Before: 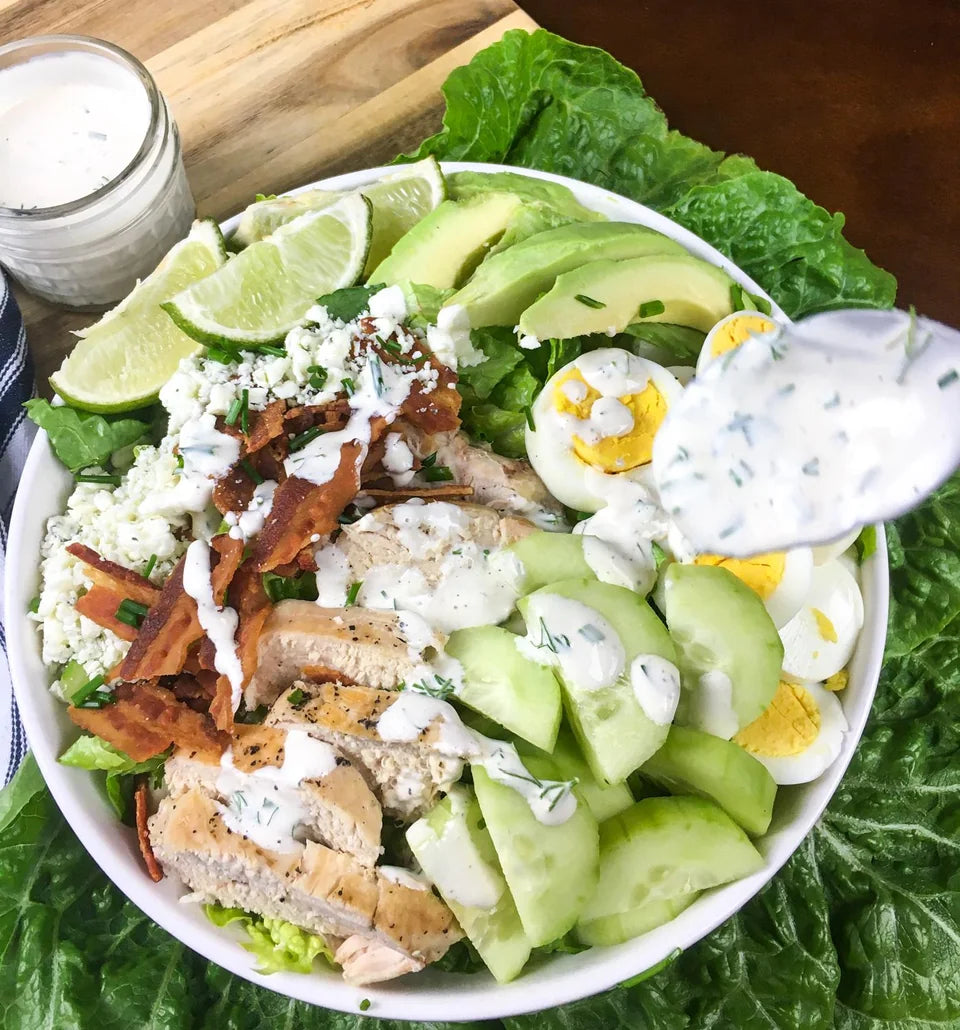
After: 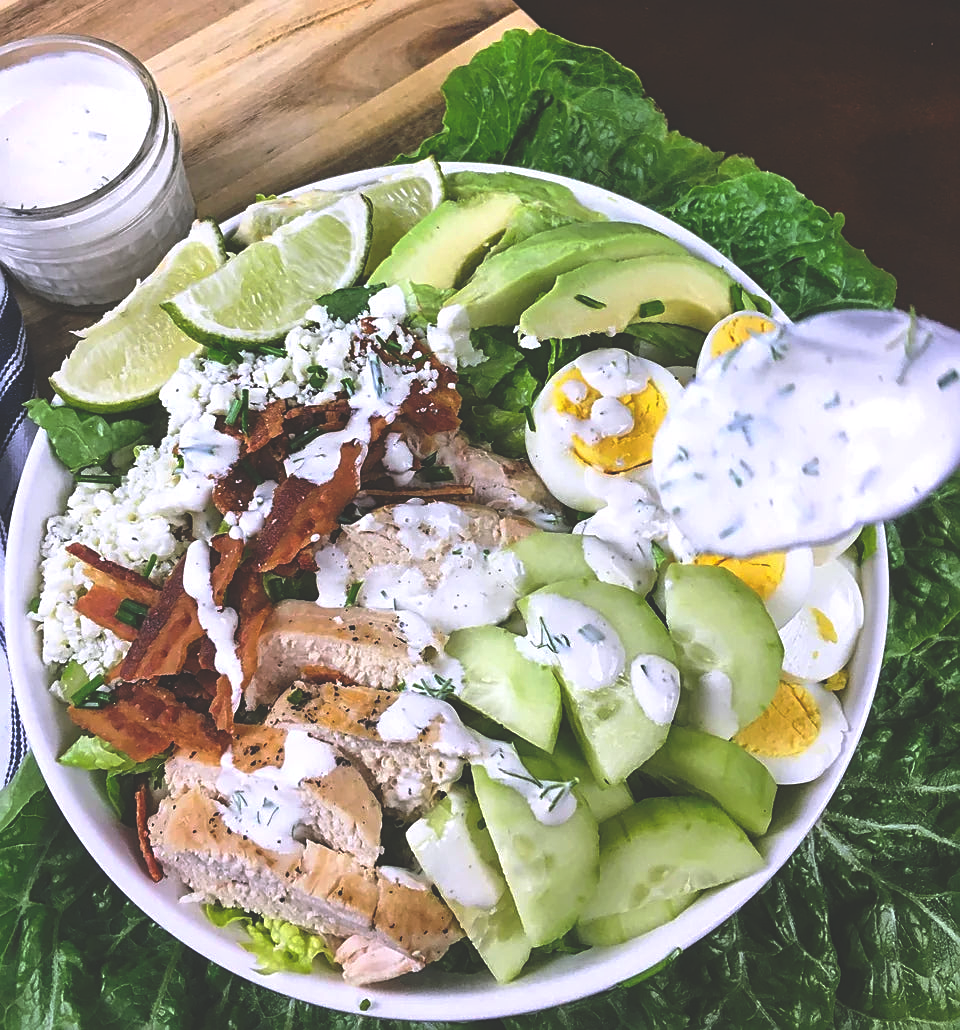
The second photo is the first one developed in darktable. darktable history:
rgb curve: curves: ch0 [(0, 0.186) (0.314, 0.284) (0.775, 0.708) (1, 1)], compensate middle gray true, preserve colors none
sharpen: on, module defaults
white balance: red 1.004, blue 1.096
